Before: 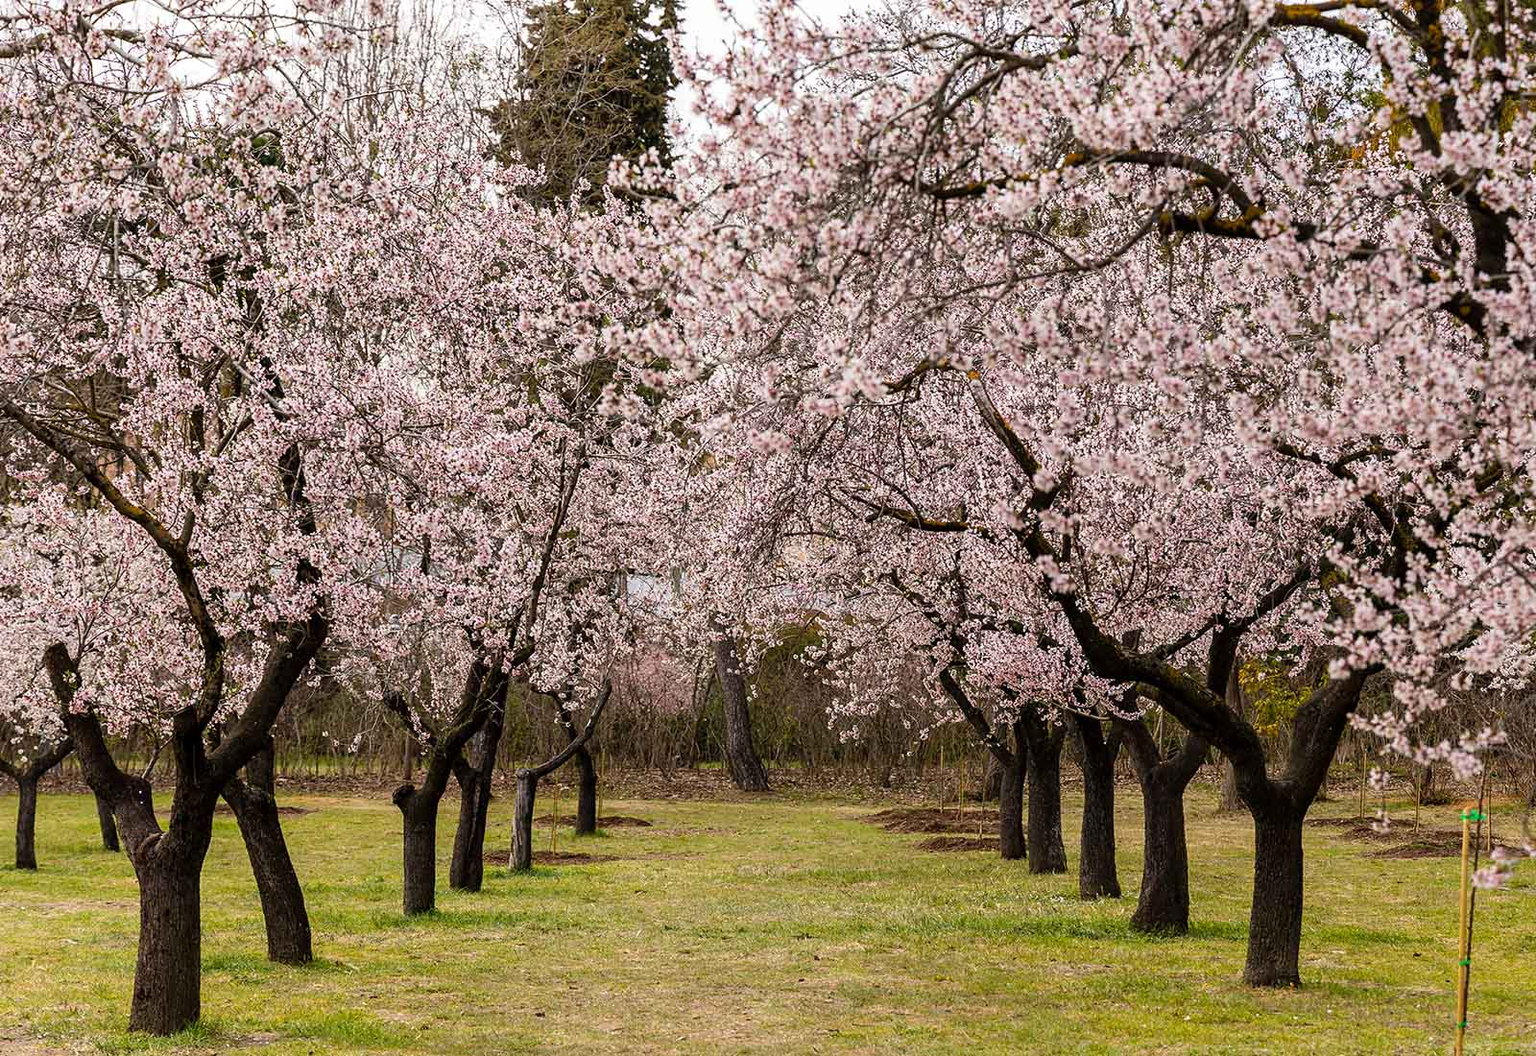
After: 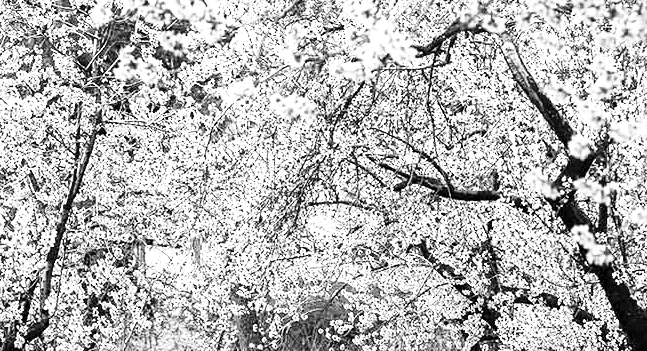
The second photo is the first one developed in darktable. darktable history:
crop: left 31.751%, top 32.172%, right 27.8%, bottom 35.83%
color balance rgb: perceptual saturation grading › global saturation 20%, perceptual saturation grading › highlights -25%, perceptual saturation grading › shadows 50%
local contrast: mode bilateral grid, contrast 20, coarseness 50, detail 120%, midtone range 0.2
shadows and highlights: shadows 32, highlights -32, soften with gaussian
base curve: curves: ch0 [(0, 0) (0.036, 0.037) (0.121, 0.228) (0.46, 0.76) (0.859, 0.983) (1, 1)], preserve colors none
monochrome: a 2.21, b -1.33, size 2.2
exposure: black level correction 0, exposure 0.9 EV, compensate highlight preservation false
